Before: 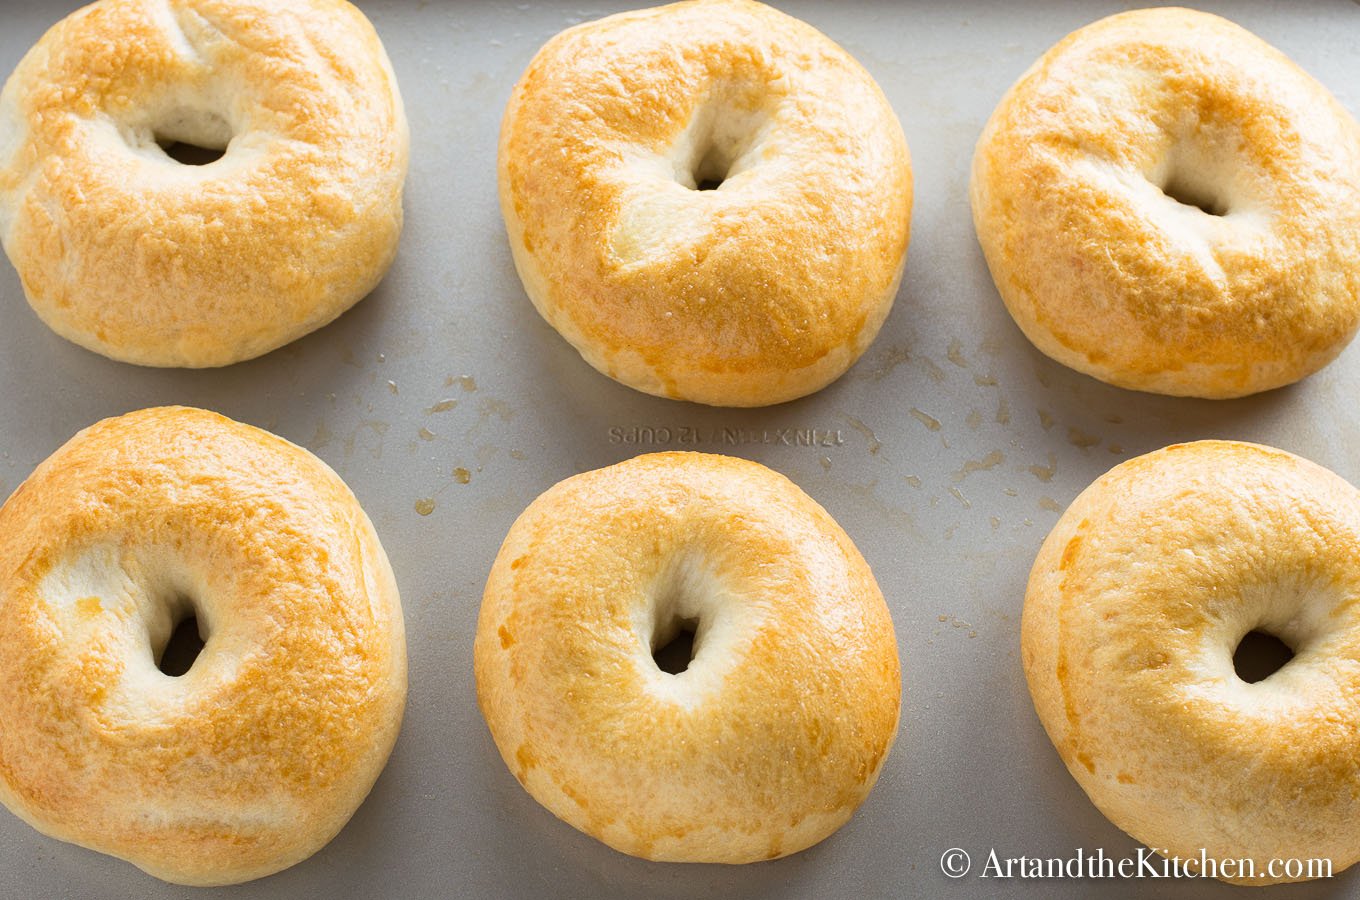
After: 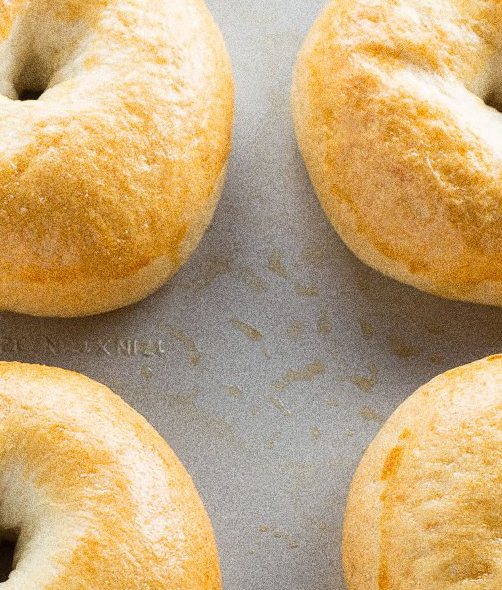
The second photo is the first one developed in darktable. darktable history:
crop and rotate: left 49.936%, top 10.094%, right 13.136%, bottom 24.256%
grain: coarseness 10.62 ISO, strength 55.56%
